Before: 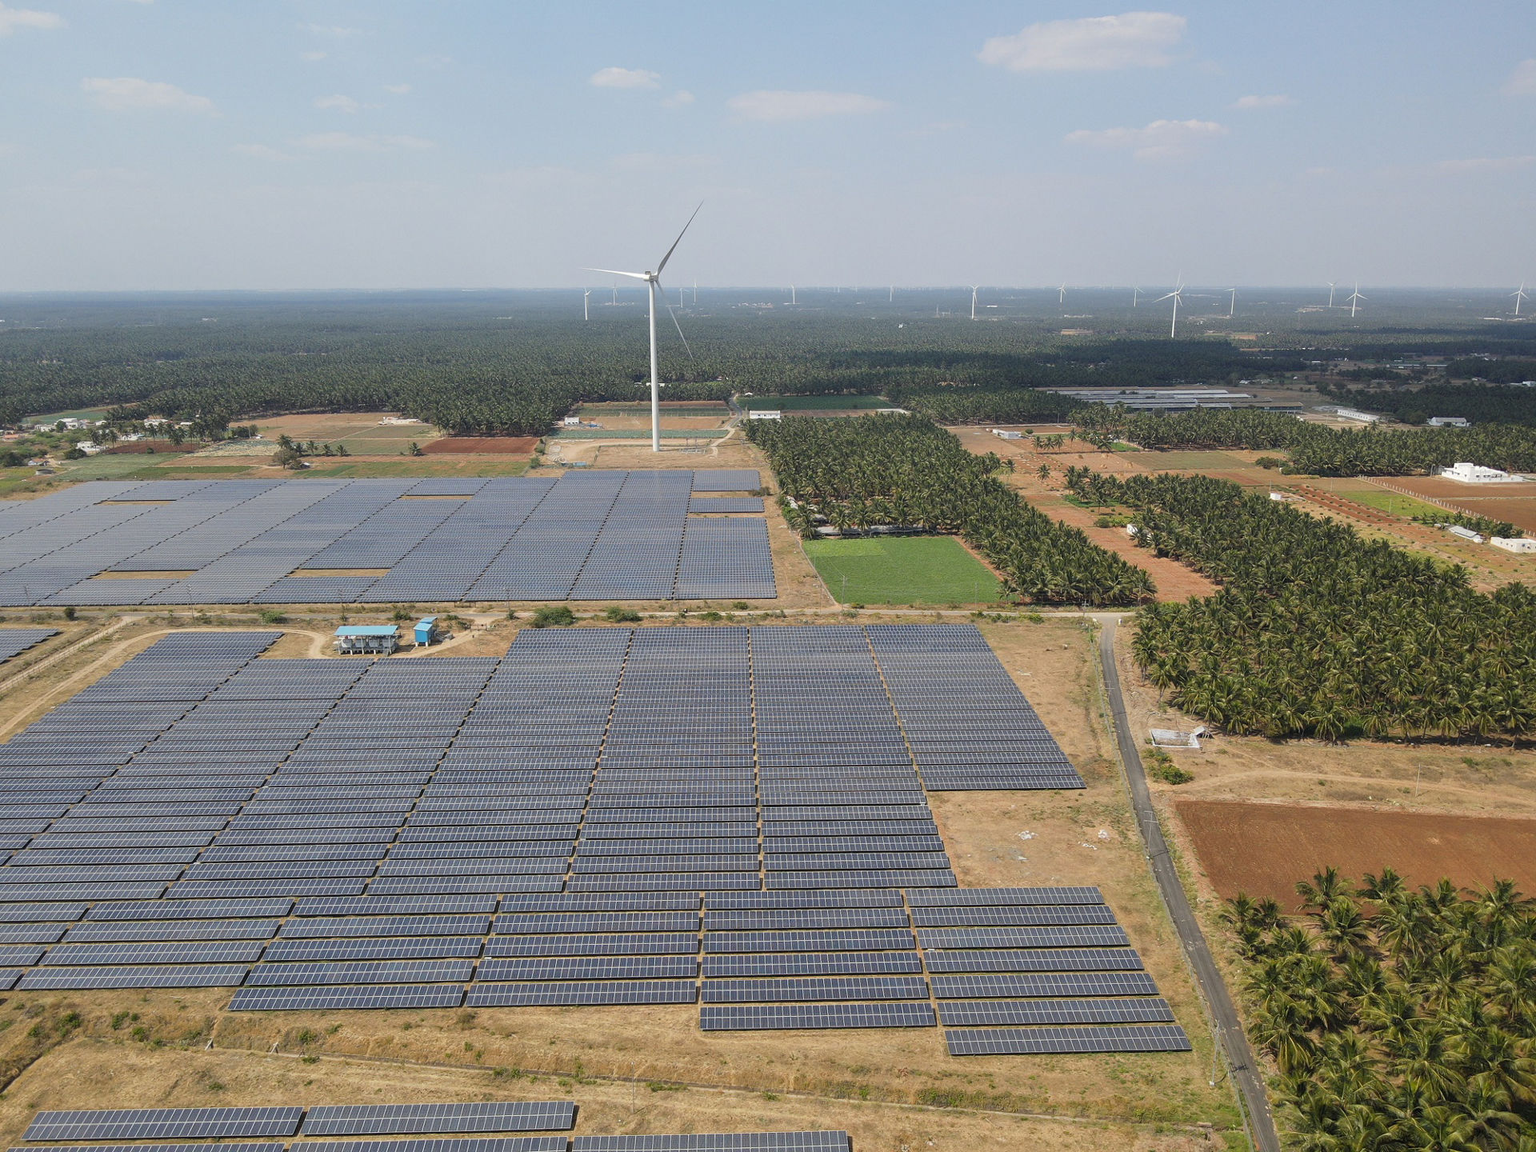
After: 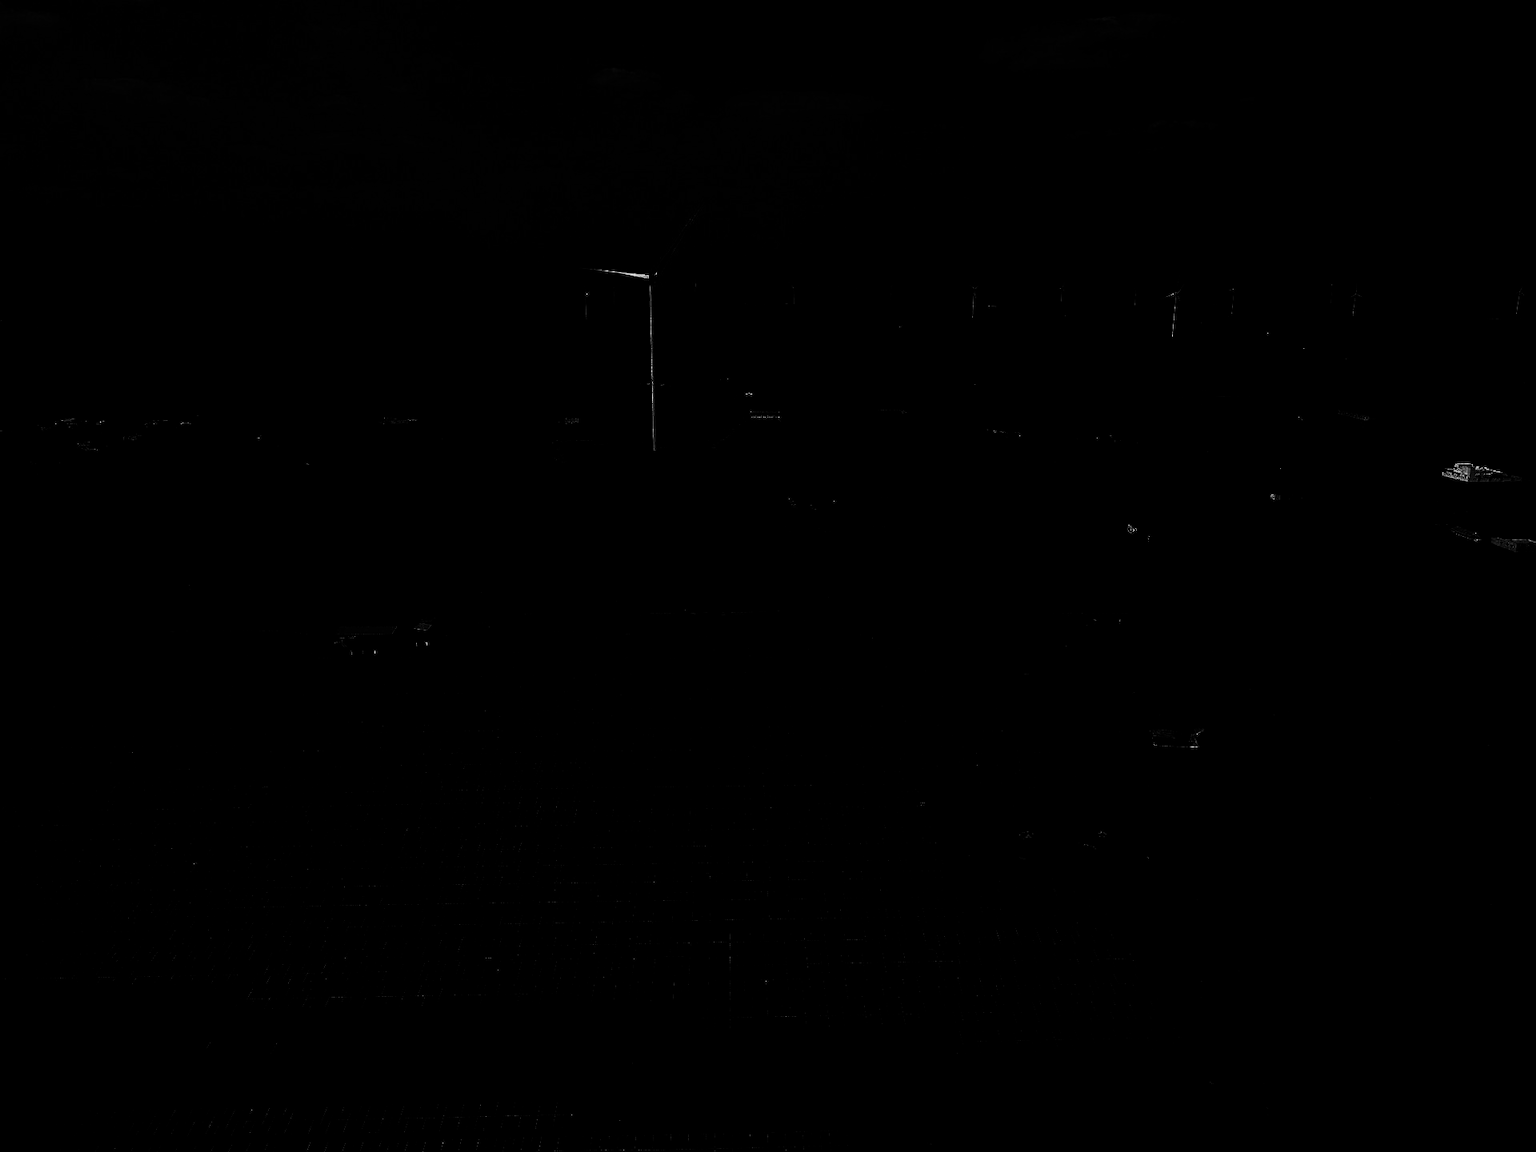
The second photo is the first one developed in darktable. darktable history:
levels: levels [0.721, 0.937, 0.997]
tone curve: curves: ch0 [(0, 0) (0.003, 0.051) (0.011, 0.054) (0.025, 0.056) (0.044, 0.07) (0.069, 0.092) (0.1, 0.119) (0.136, 0.149) (0.177, 0.189) (0.224, 0.231) (0.277, 0.278) (0.335, 0.329) (0.399, 0.386) (0.468, 0.454) (0.543, 0.524) (0.623, 0.603) (0.709, 0.687) (0.801, 0.776) (0.898, 0.878) (1, 1)], preserve colors none
color calibration: output gray [0.18, 0.41, 0.41, 0], illuminant as shot in camera, x 0.358, y 0.373, temperature 4628.91 K
